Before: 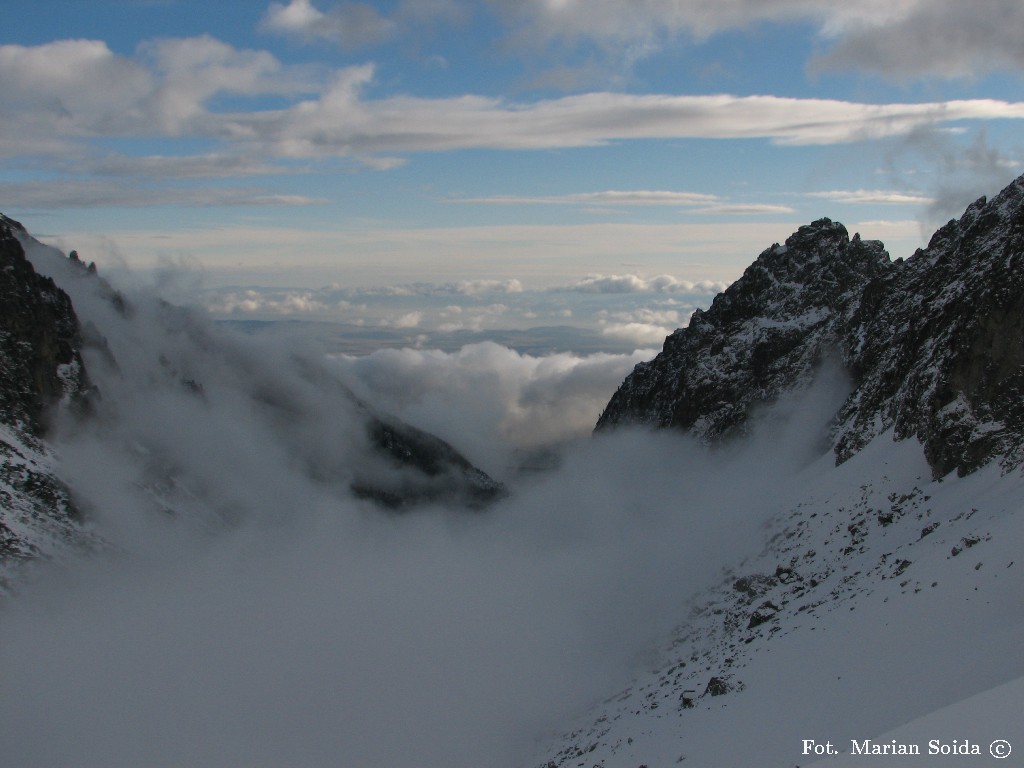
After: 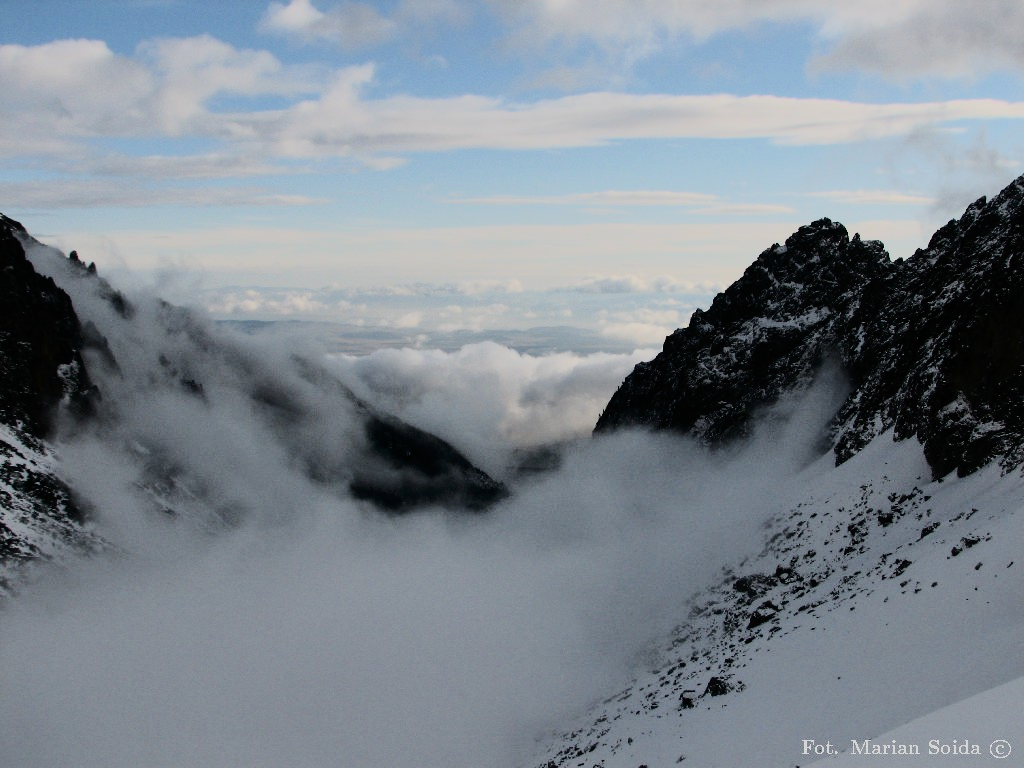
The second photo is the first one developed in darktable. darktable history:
tone curve: curves: ch0 [(0, 0) (0.003, 0.001) (0.011, 0.005) (0.025, 0.009) (0.044, 0.014) (0.069, 0.019) (0.1, 0.028) (0.136, 0.039) (0.177, 0.073) (0.224, 0.134) (0.277, 0.218) (0.335, 0.343) (0.399, 0.488) (0.468, 0.608) (0.543, 0.699) (0.623, 0.773) (0.709, 0.819) (0.801, 0.852) (0.898, 0.874) (1, 1)], color space Lab, independent channels, preserve colors none
filmic rgb: black relative exposure -8.51 EV, white relative exposure 5.57 EV, hardness 3.38, contrast 1.015, color science v4 (2020), iterations of high-quality reconstruction 0
